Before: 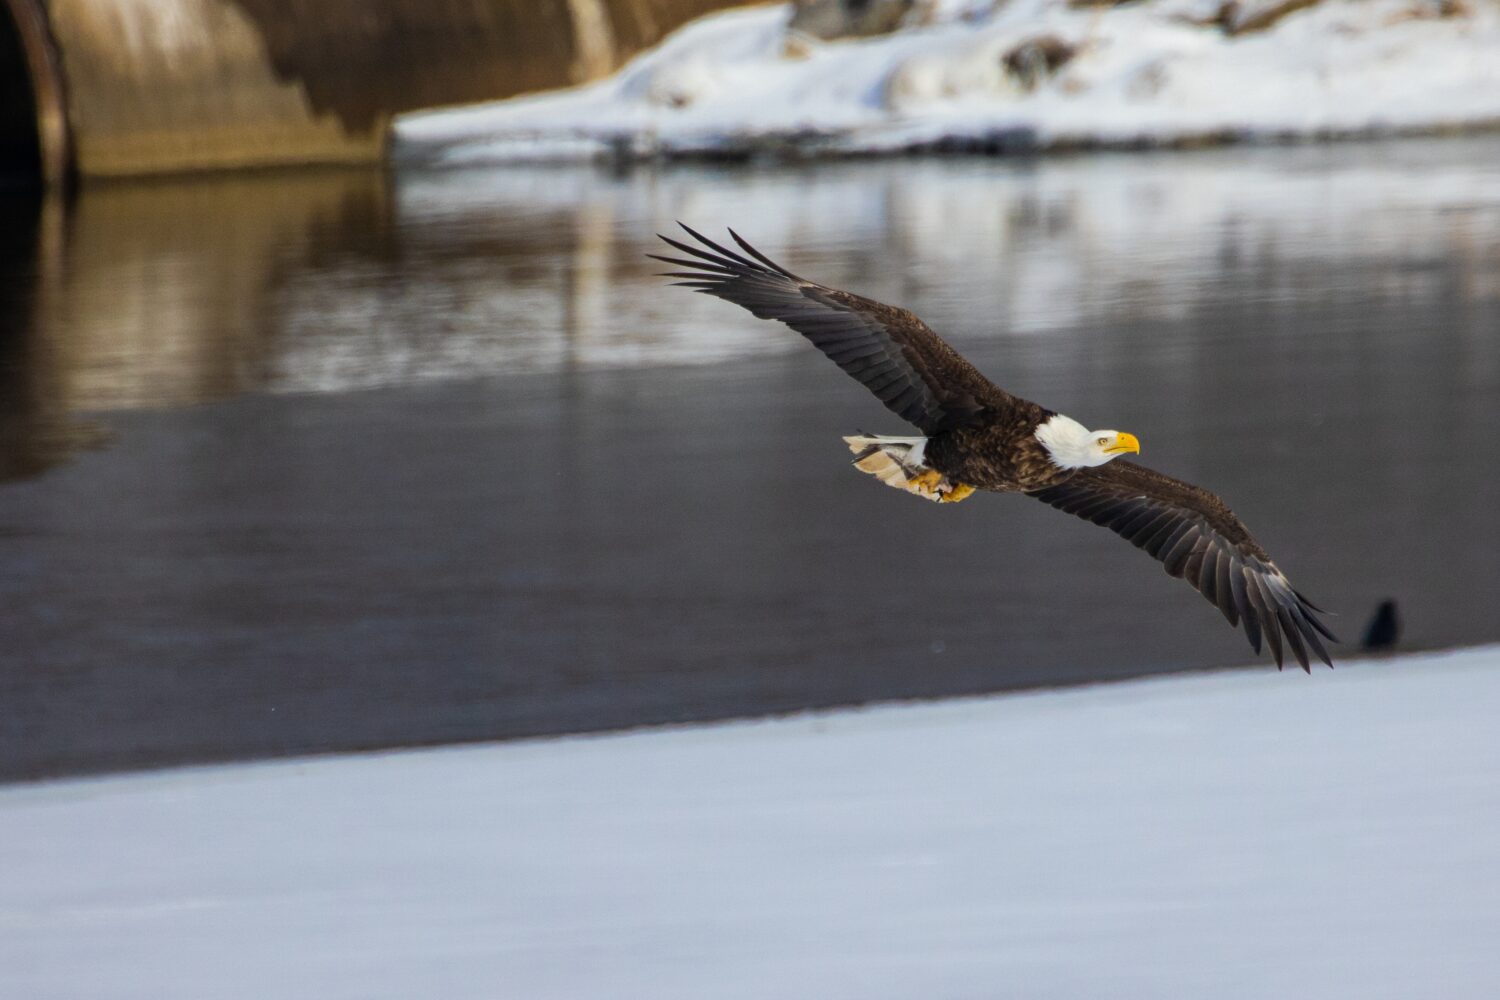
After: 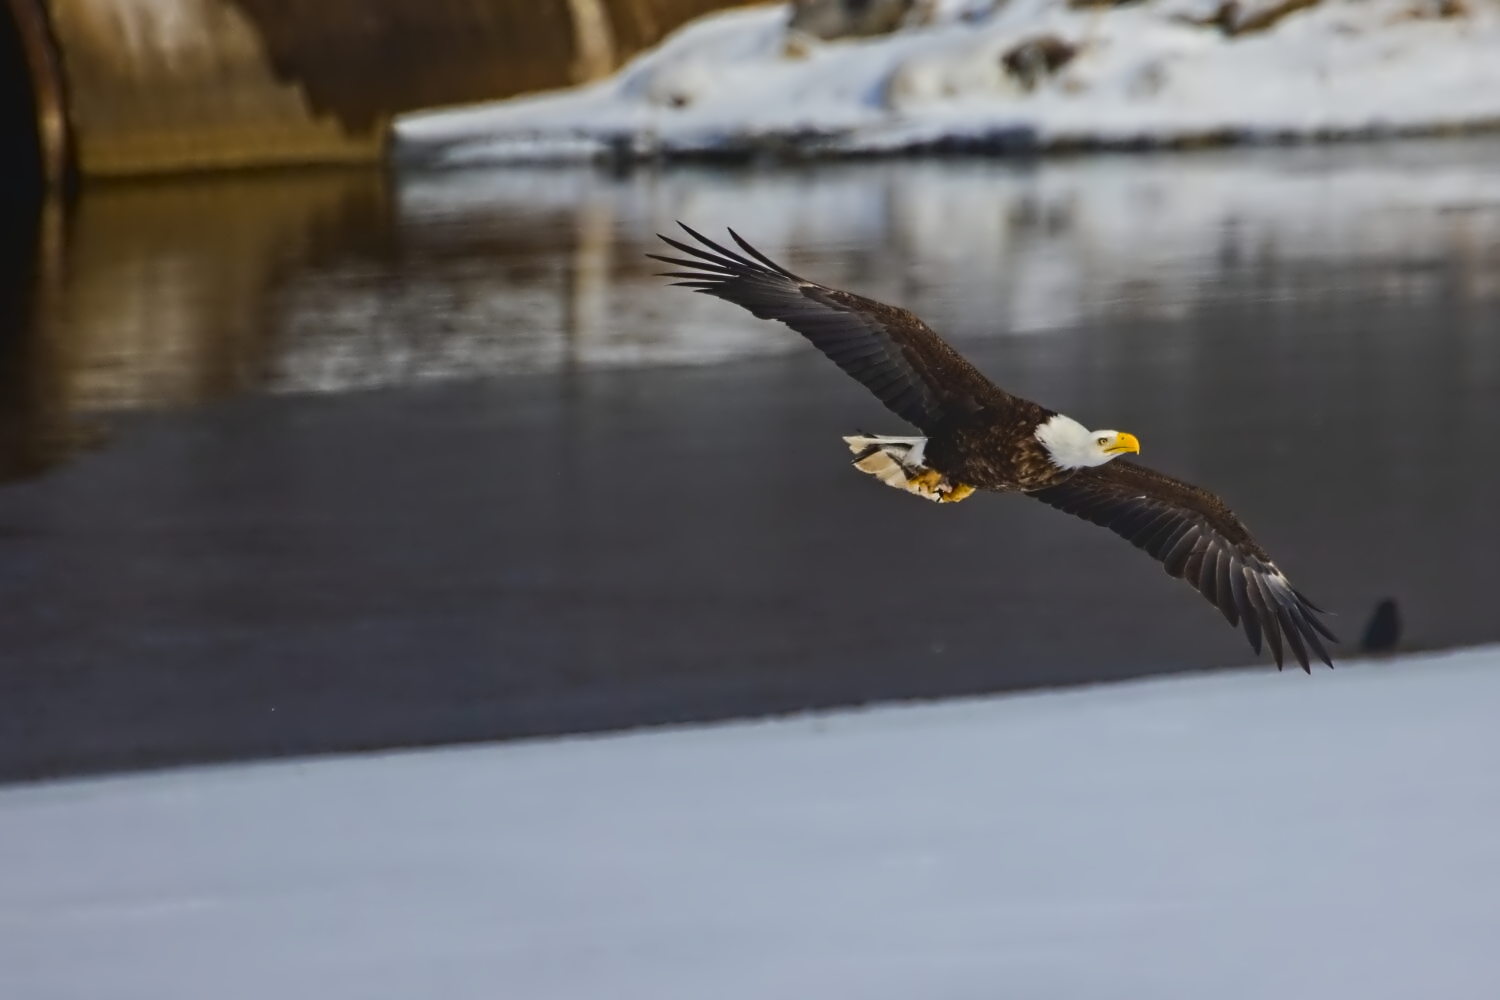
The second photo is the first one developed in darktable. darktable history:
contrast brightness saturation: contrast 0.07, brightness -0.13, saturation 0.06
contrast equalizer: octaves 7, y [[0.5, 0.542, 0.583, 0.625, 0.667, 0.708], [0.5 ×6], [0.5 ×6], [0, 0.033, 0.067, 0.1, 0.133, 0.167], [0, 0.05, 0.1, 0.15, 0.2, 0.25]]
local contrast: detail 69%
